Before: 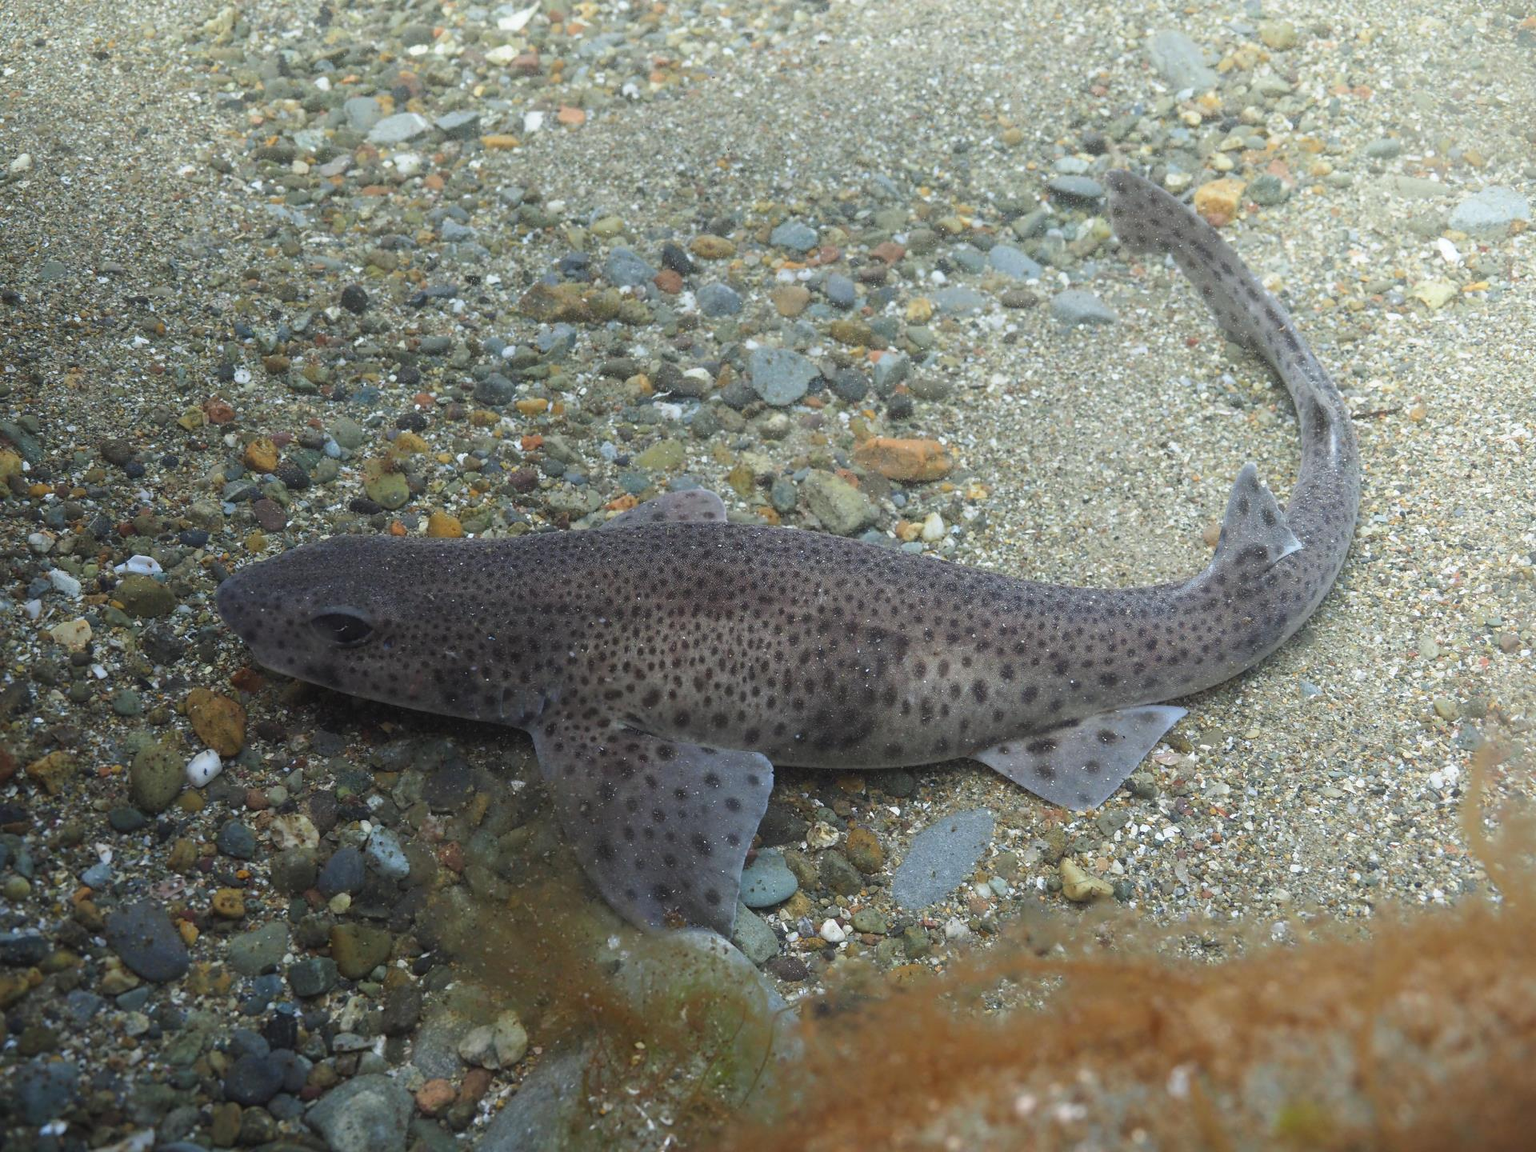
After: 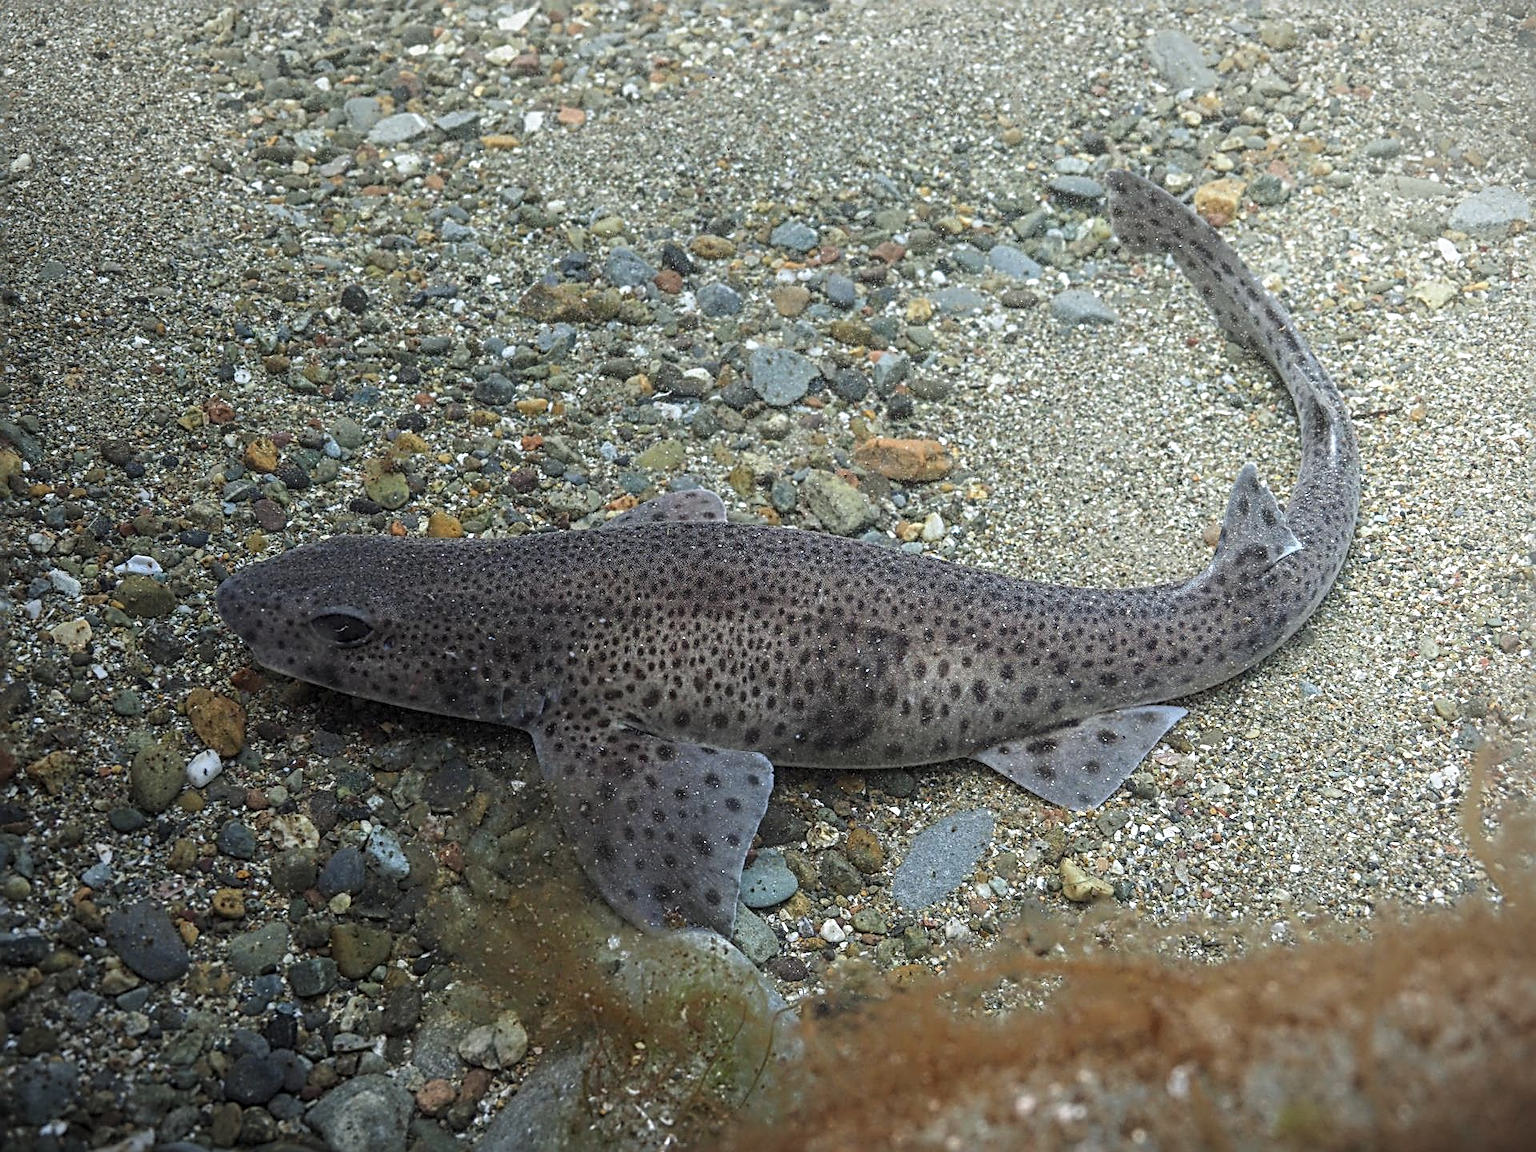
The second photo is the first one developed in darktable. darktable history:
local contrast: highlights 0%, shadows 0%, detail 133%
vignetting: fall-off radius 100%, width/height ratio 1.337
contrast brightness saturation: saturation -0.05
sharpen: radius 3.69, amount 0.928
